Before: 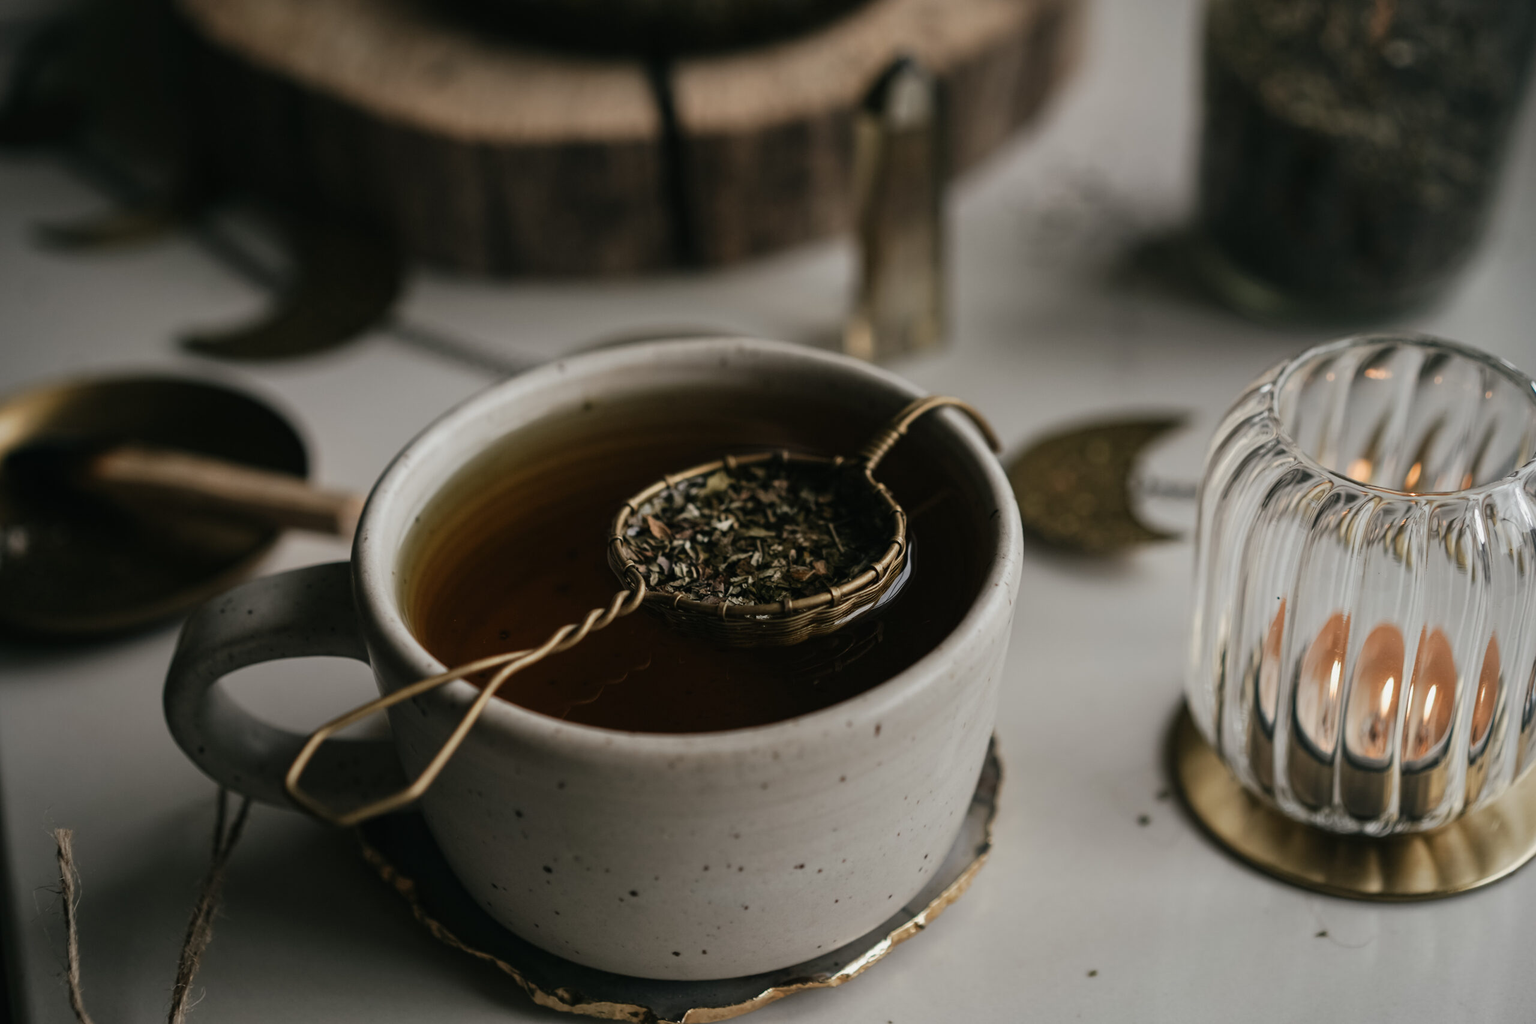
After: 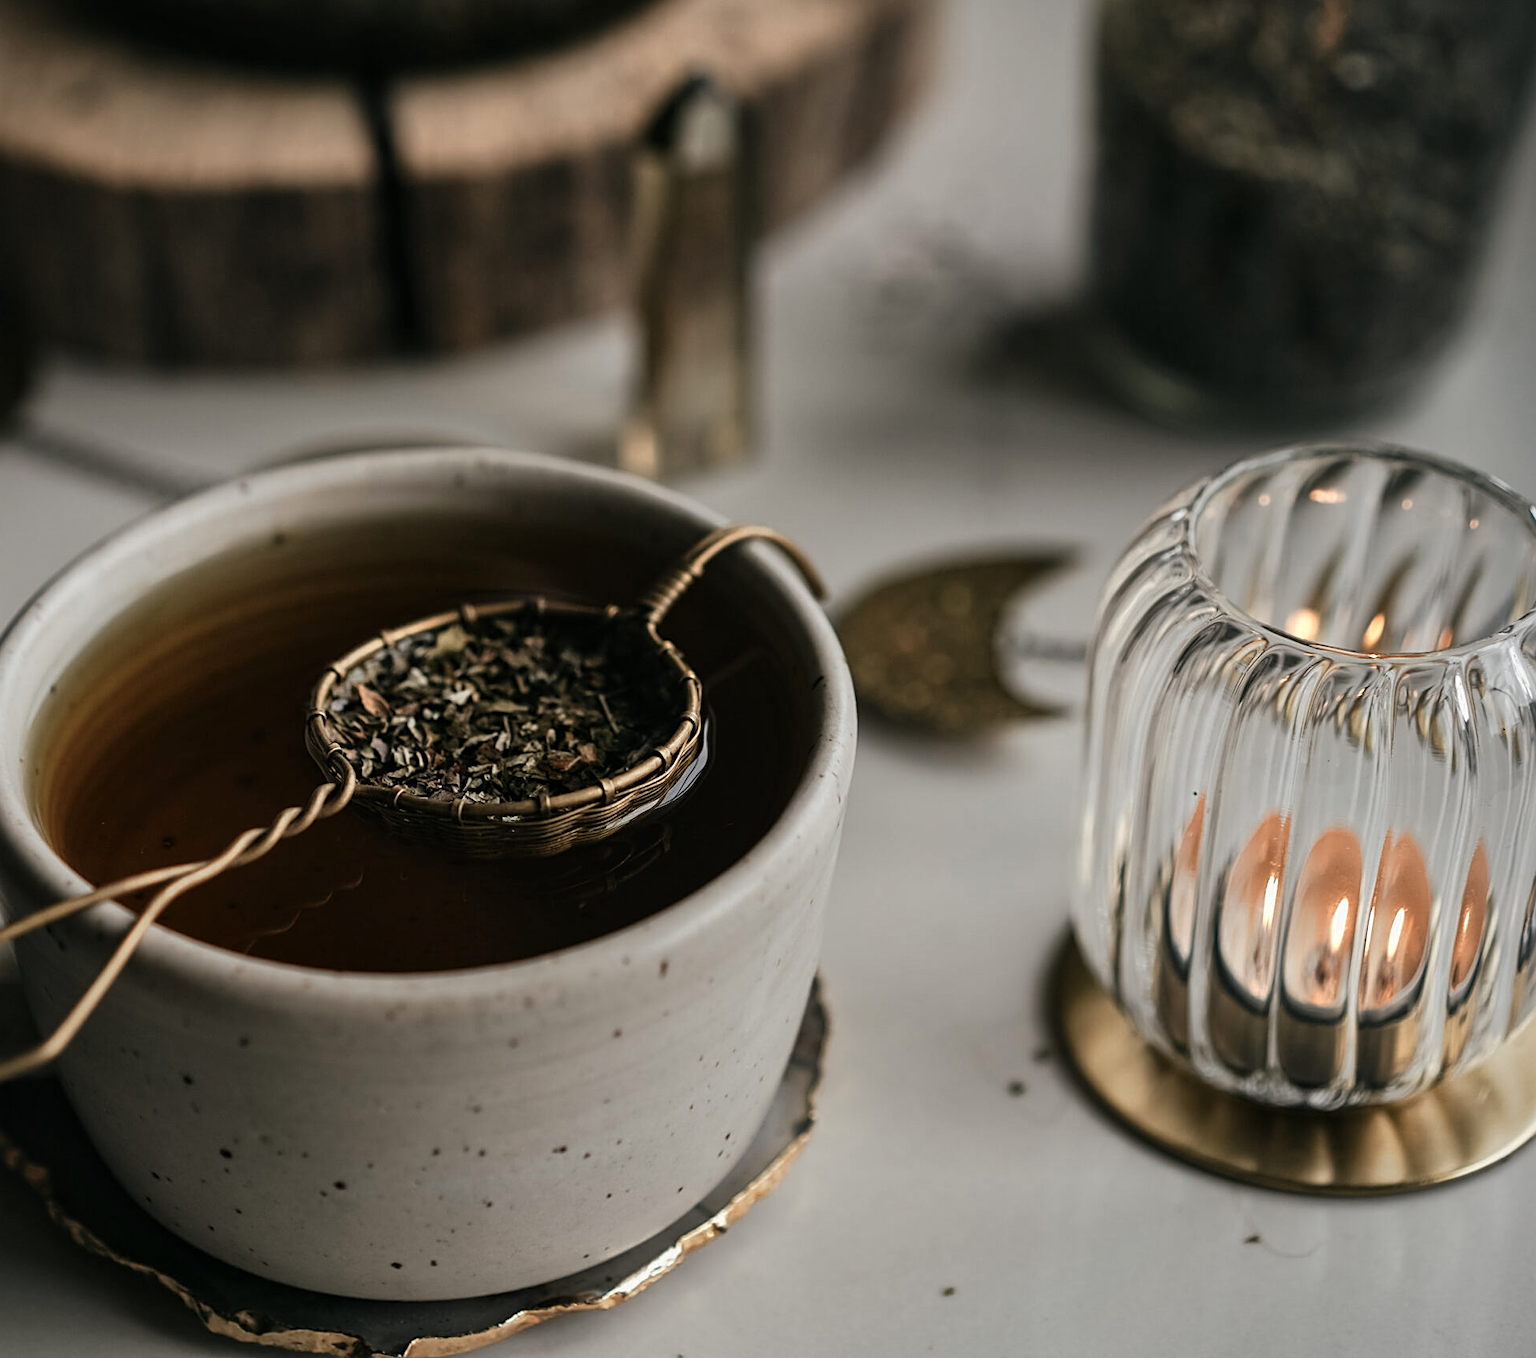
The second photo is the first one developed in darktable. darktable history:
local contrast: mode bilateral grid, contrast 20, coarseness 50, detail 120%, midtone range 0.2
color zones: curves: ch0 [(0.018, 0.548) (0.197, 0.654) (0.425, 0.447) (0.605, 0.658) (0.732, 0.579)]; ch1 [(0.105, 0.531) (0.224, 0.531) (0.386, 0.39) (0.618, 0.456) (0.732, 0.456) (0.956, 0.421)]; ch2 [(0.039, 0.583) (0.215, 0.465) (0.399, 0.544) (0.465, 0.548) (0.614, 0.447) (0.724, 0.43) (0.882, 0.623) (0.956, 0.632)]
sharpen: on, module defaults
crop and rotate: left 24.6%
